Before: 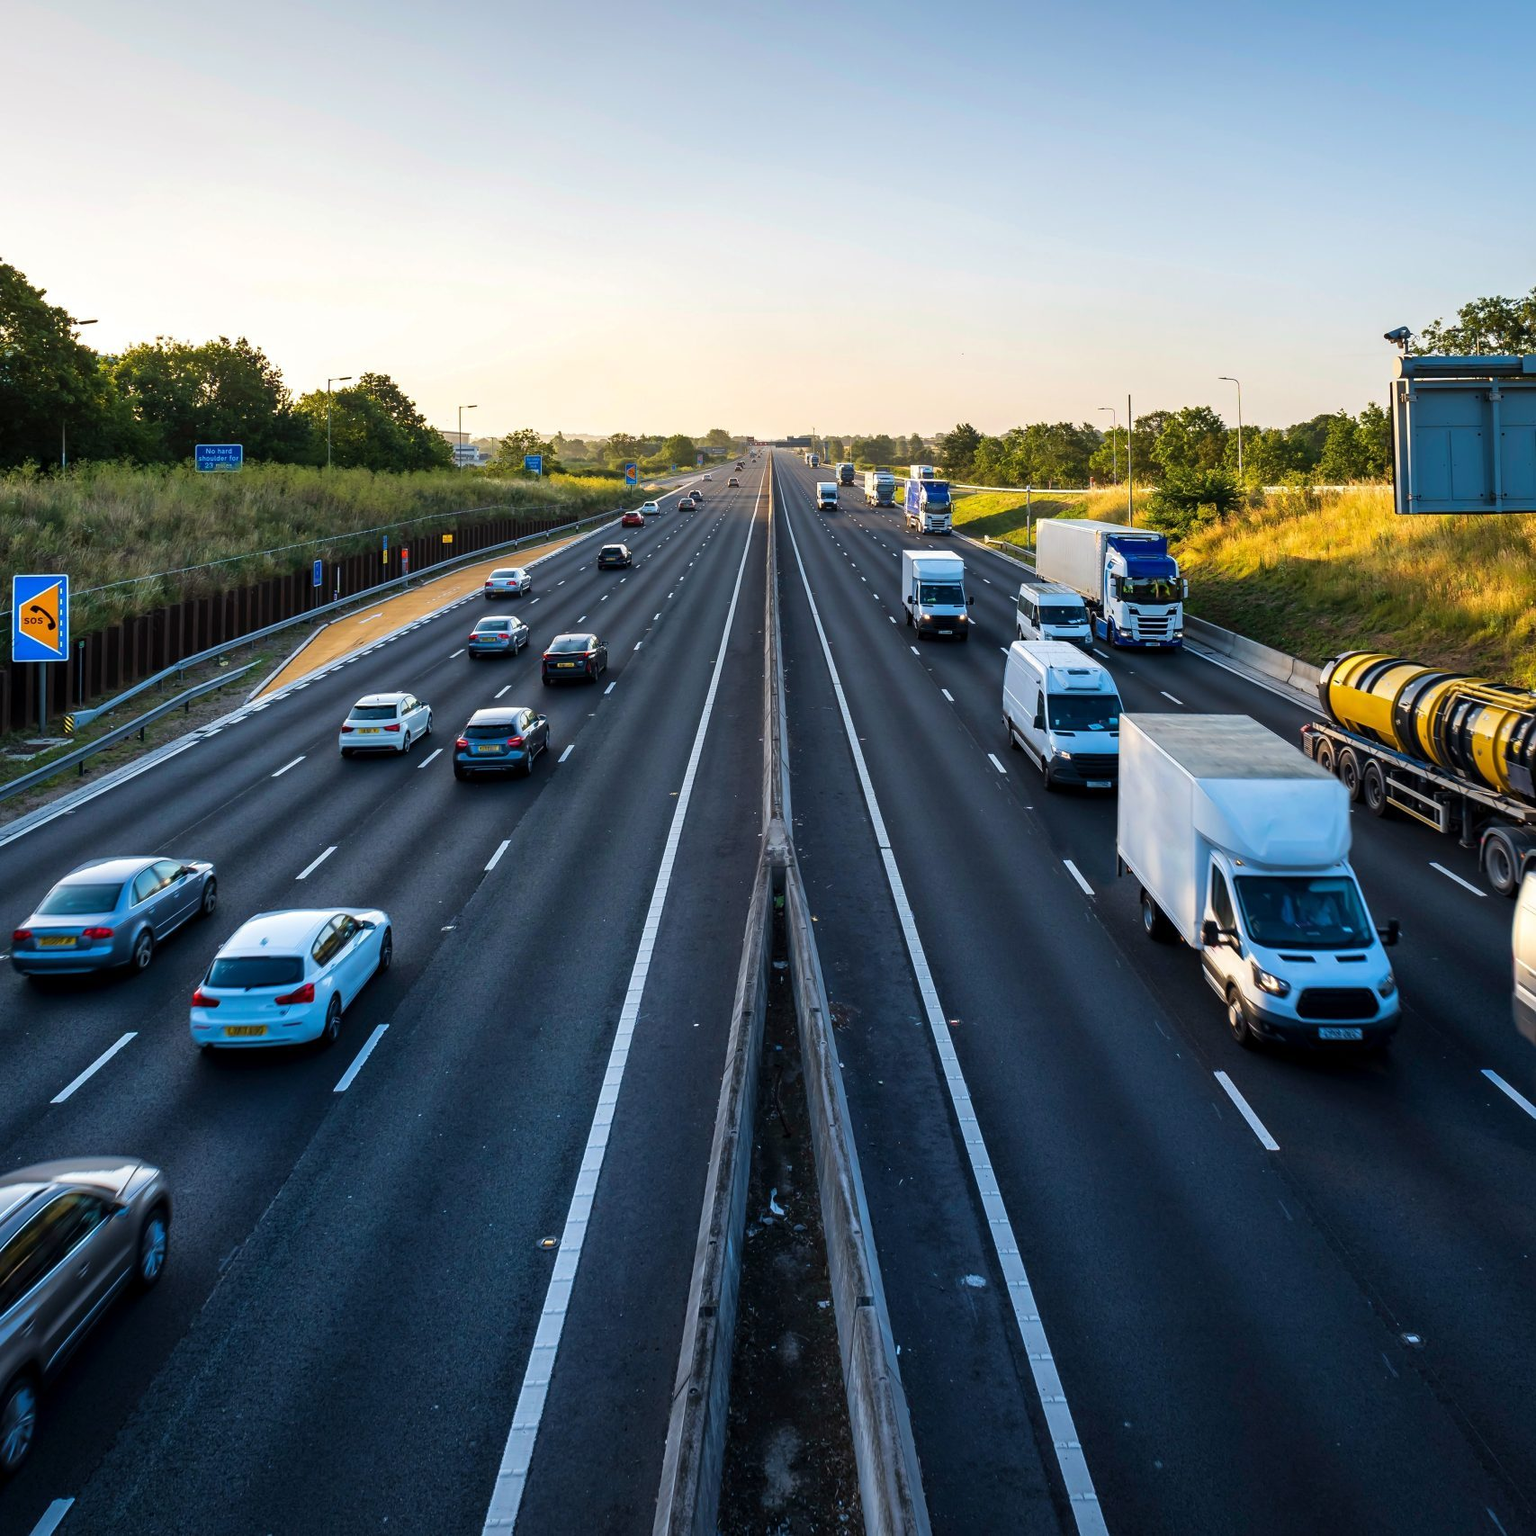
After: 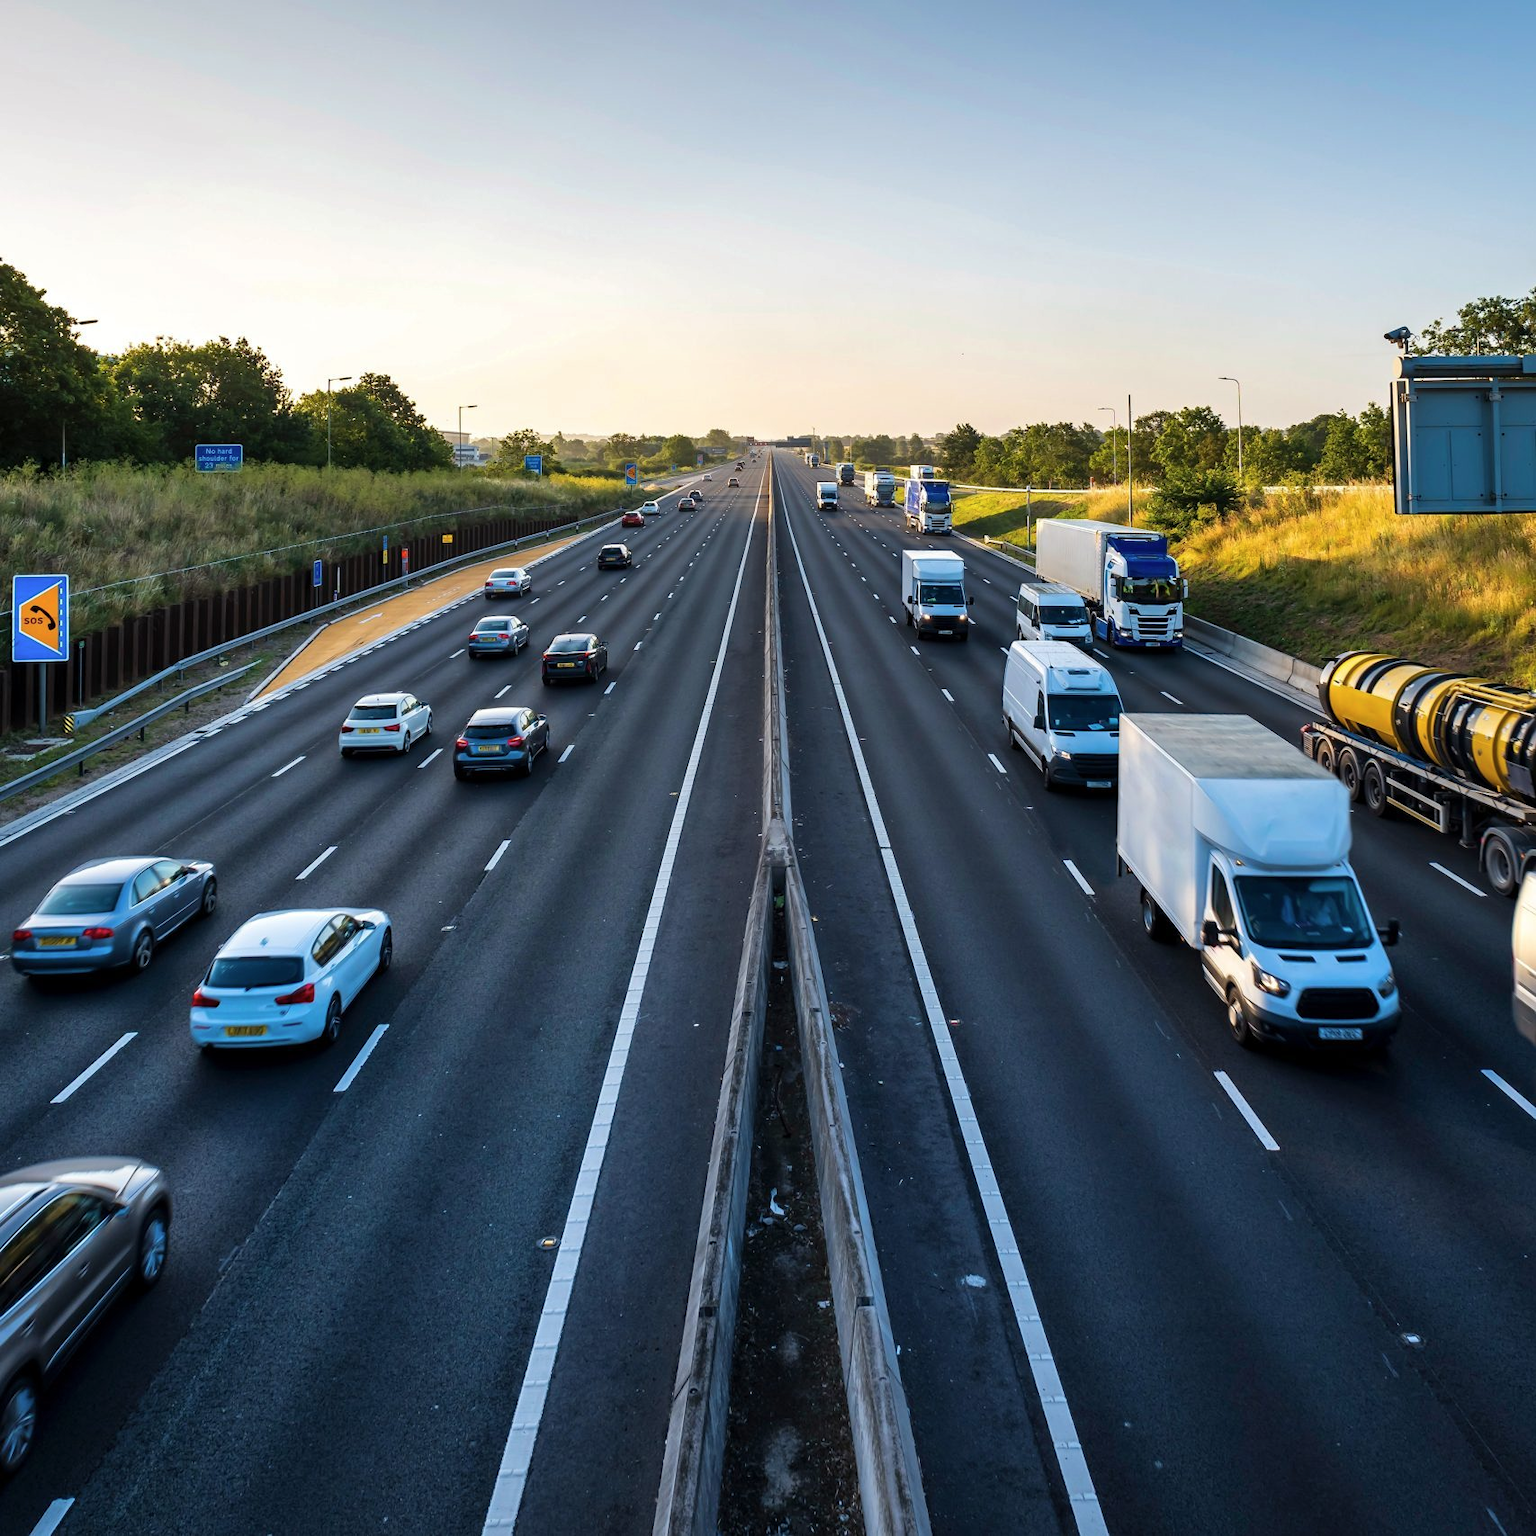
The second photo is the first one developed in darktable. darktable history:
contrast brightness saturation: contrast 0.01, saturation -0.05
shadows and highlights: radius 125.46, shadows 30.51, highlights -30.51, low approximation 0.01, soften with gaussian
